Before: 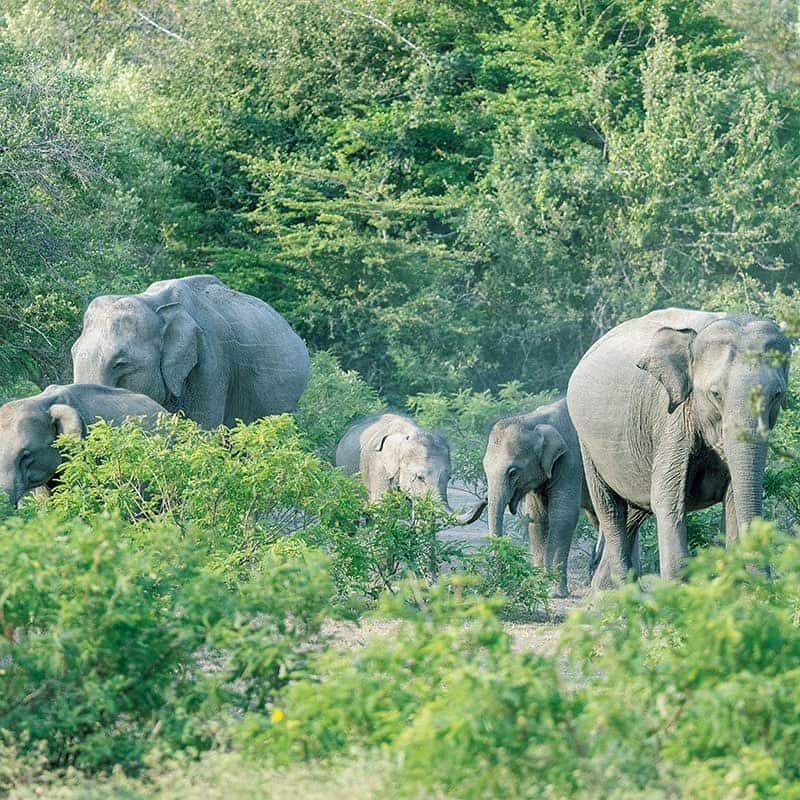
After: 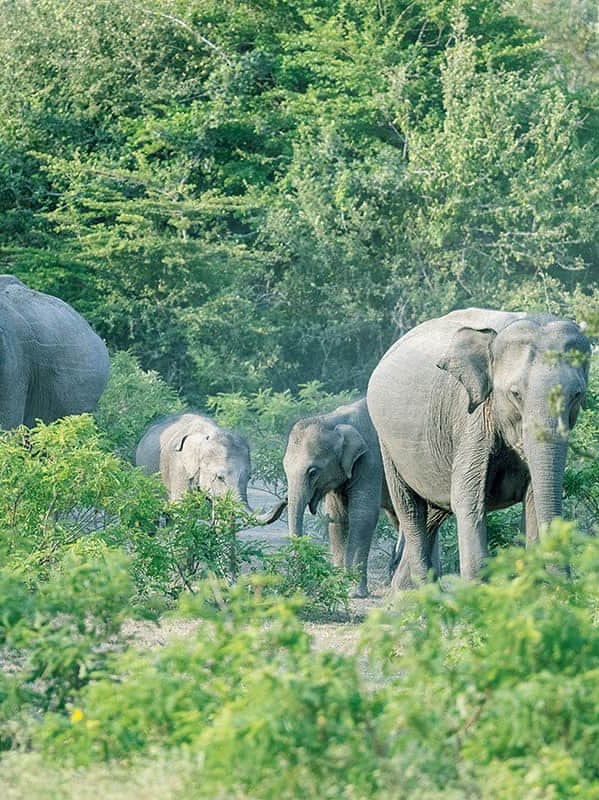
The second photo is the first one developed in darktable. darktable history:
crop and rotate: left 25.034%
